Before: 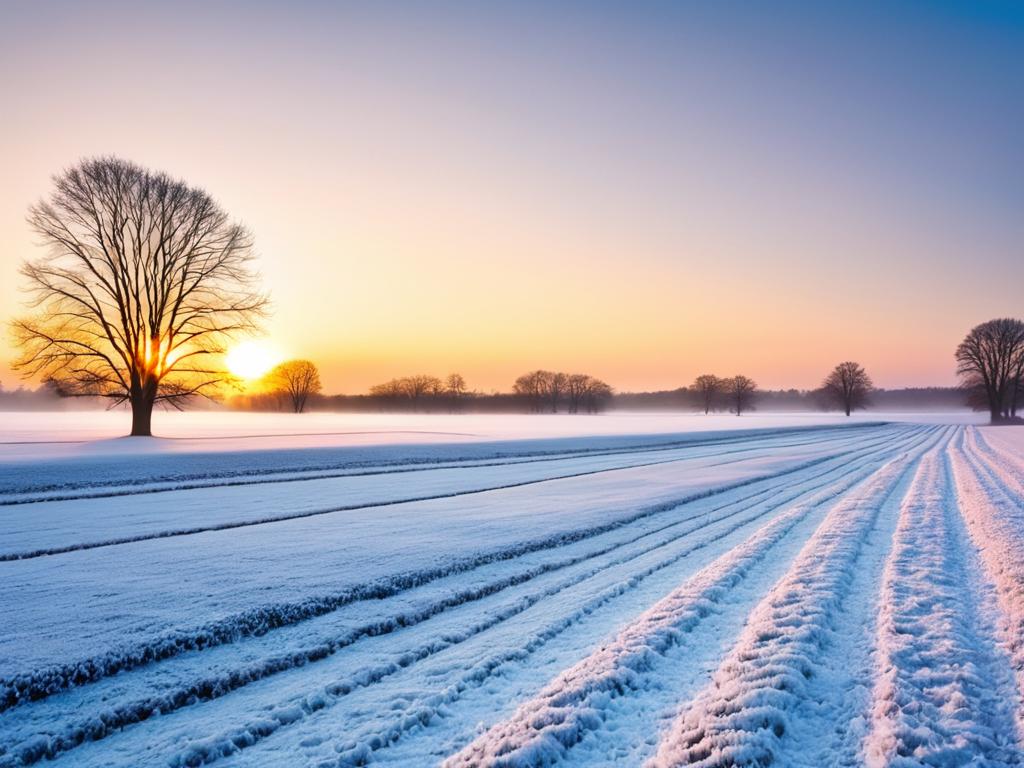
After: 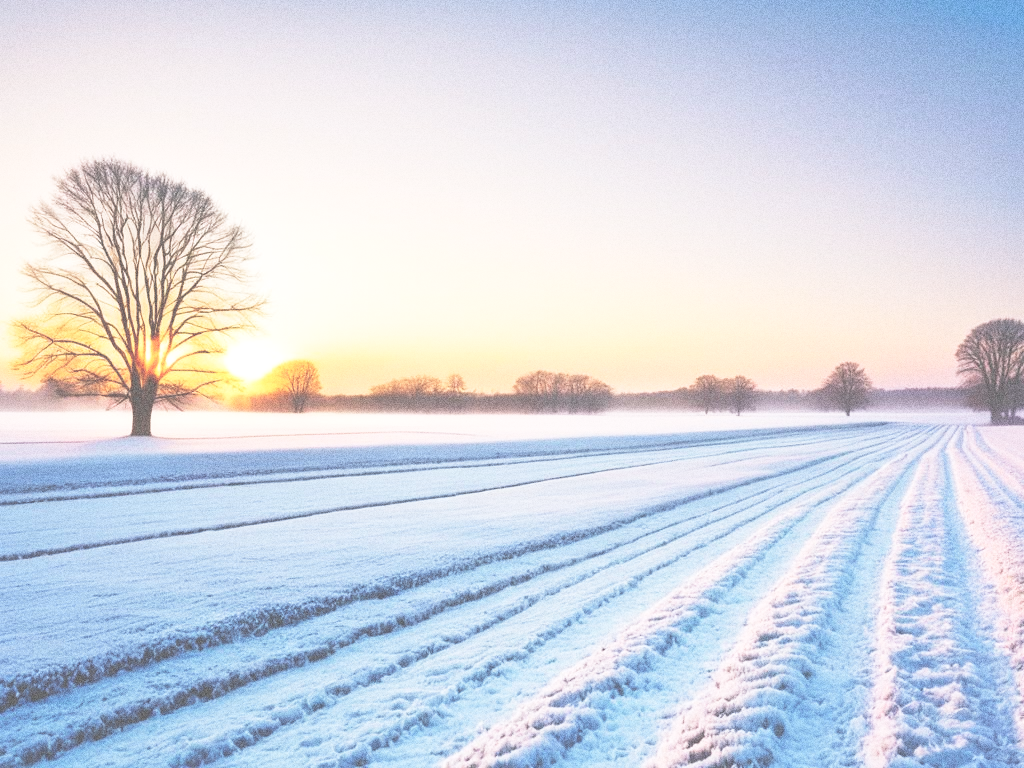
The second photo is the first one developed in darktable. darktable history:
grain: coarseness 0.09 ISO, strength 40%
base curve: curves: ch0 [(0, 0) (0.036, 0.037) (0.121, 0.228) (0.46, 0.76) (0.859, 0.983) (1, 1)], preserve colors none
exposure: black level correction -0.087, compensate highlight preservation false
